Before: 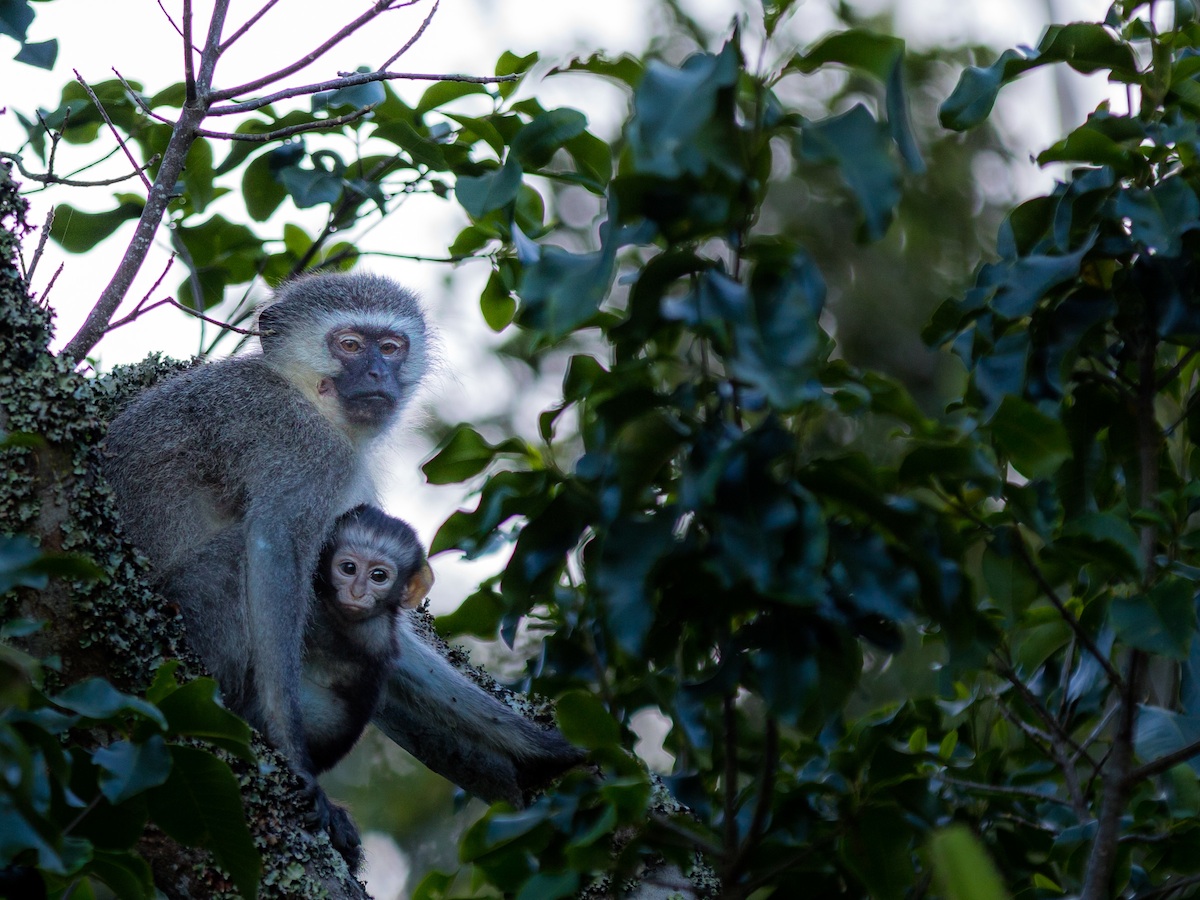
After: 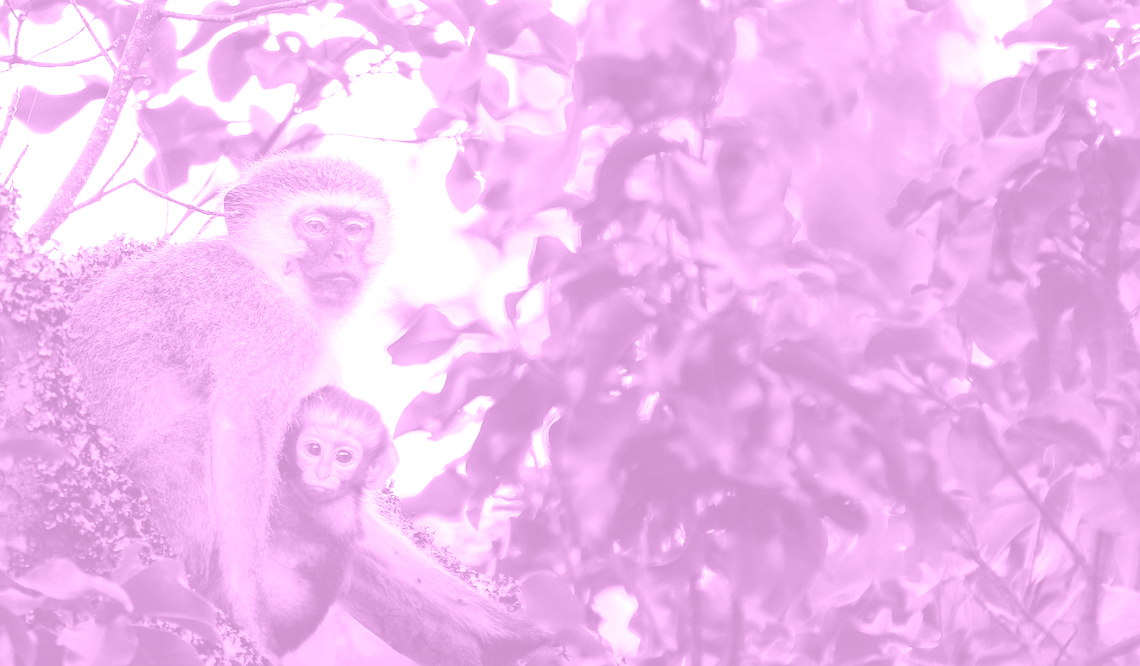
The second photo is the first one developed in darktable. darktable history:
colorize: hue 331.2°, saturation 75%, source mix 30.28%, lightness 70.52%, version 1
exposure: exposure 2 EV, compensate exposure bias true, compensate highlight preservation false
shadows and highlights: shadows 37.27, highlights -28.18, soften with gaussian
crop and rotate: left 2.991%, top 13.302%, right 1.981%, bottom 12.636%
